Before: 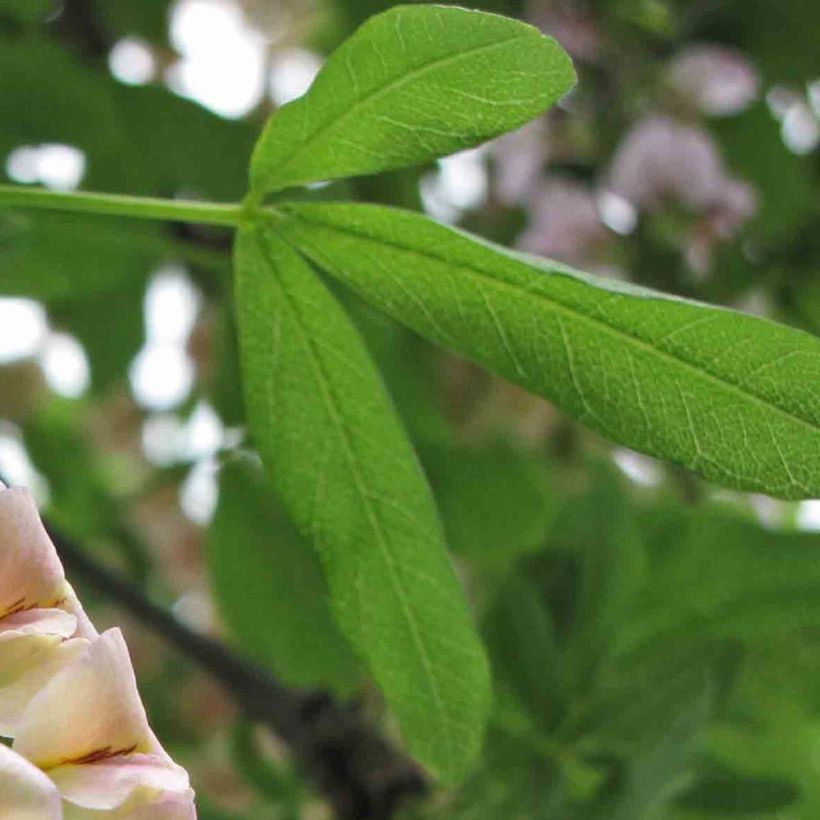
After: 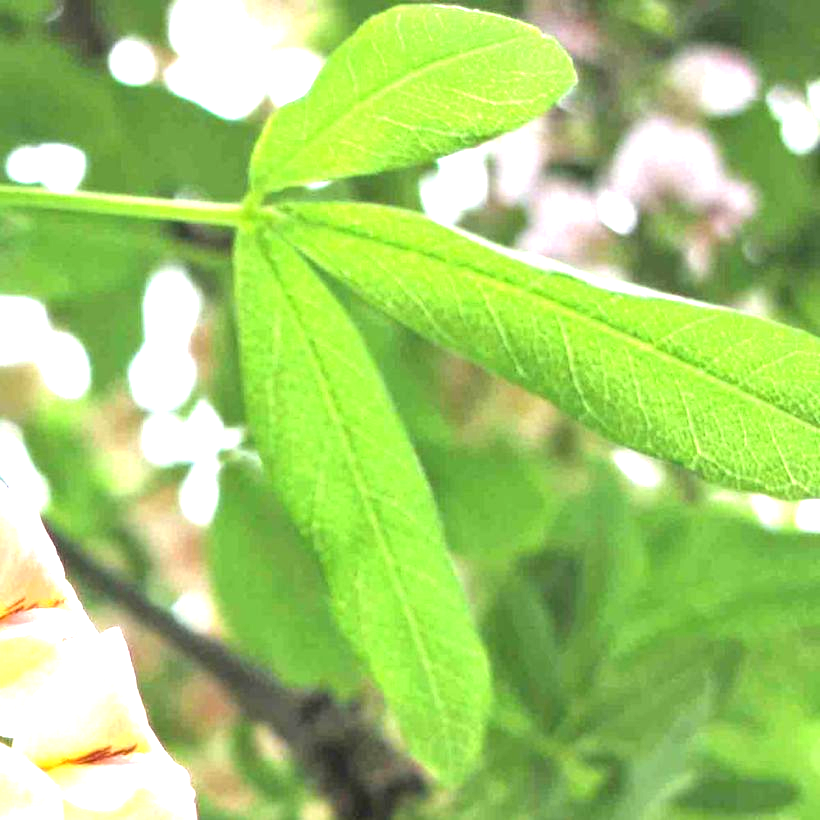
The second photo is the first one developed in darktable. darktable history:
exposure: exposure 1.994 EV, compensate highlight preservation false
